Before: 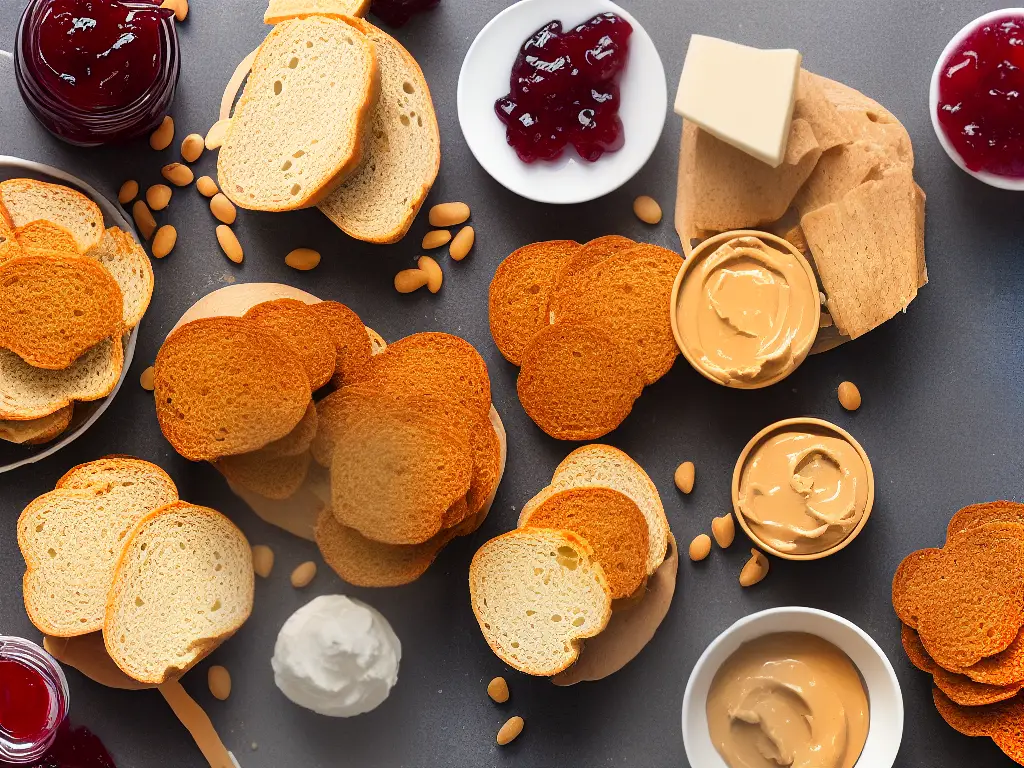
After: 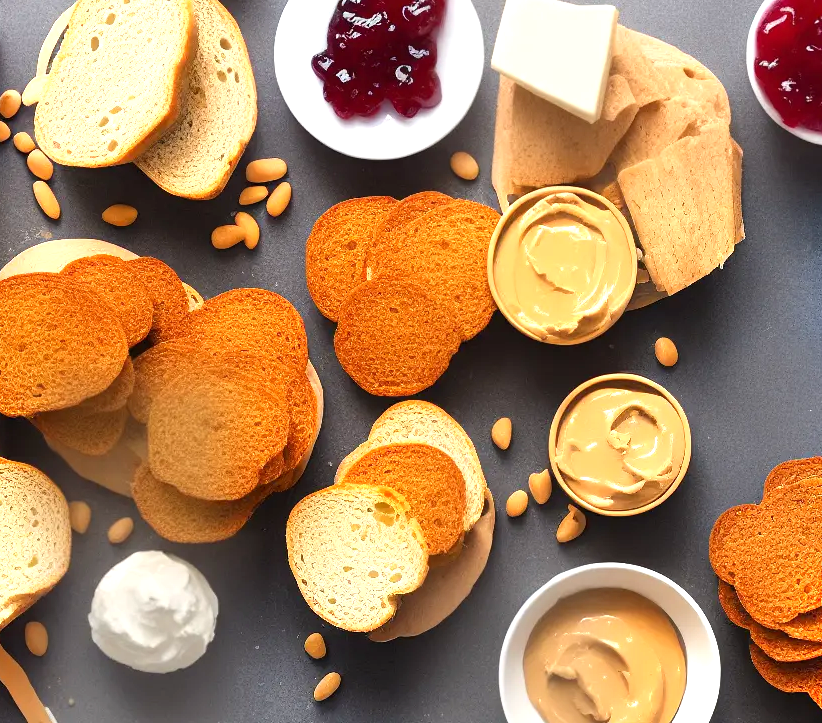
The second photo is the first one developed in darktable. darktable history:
crop and rotate: left 17.959%, top 5.771%, right 1.742%
exposure: exposure 0.6 EV, compensate highlight preservation false
